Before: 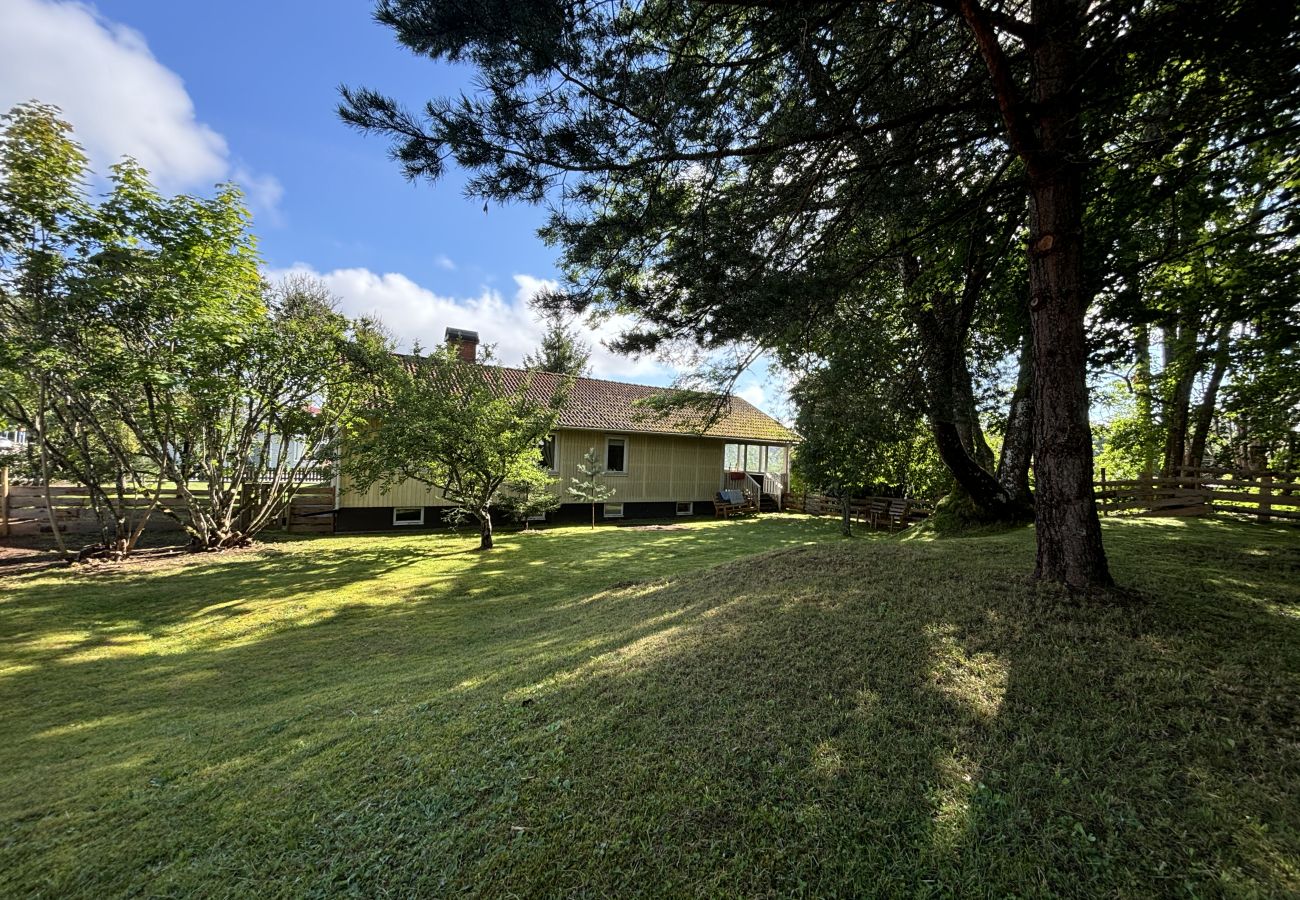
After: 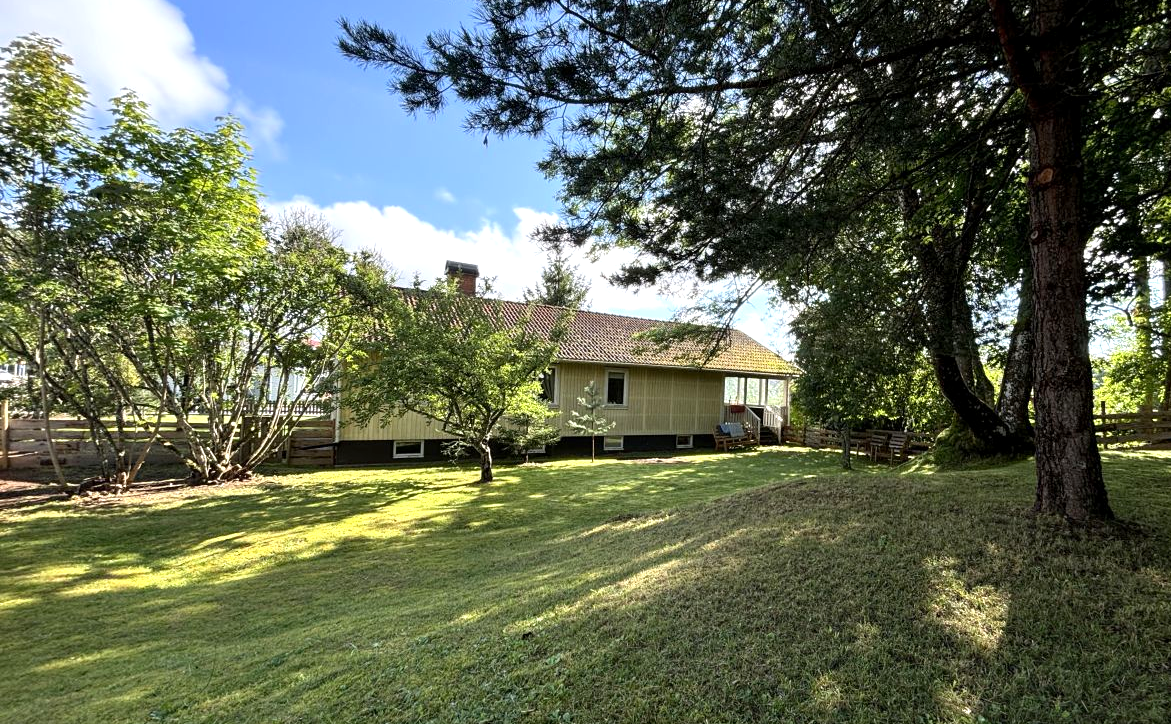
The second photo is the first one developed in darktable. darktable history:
crop: top 7.532%, right 9.875%, bottom 11.951%
exposure: black level correction 0.001, exposure 0.499 EV, compensate highlight preservation false
